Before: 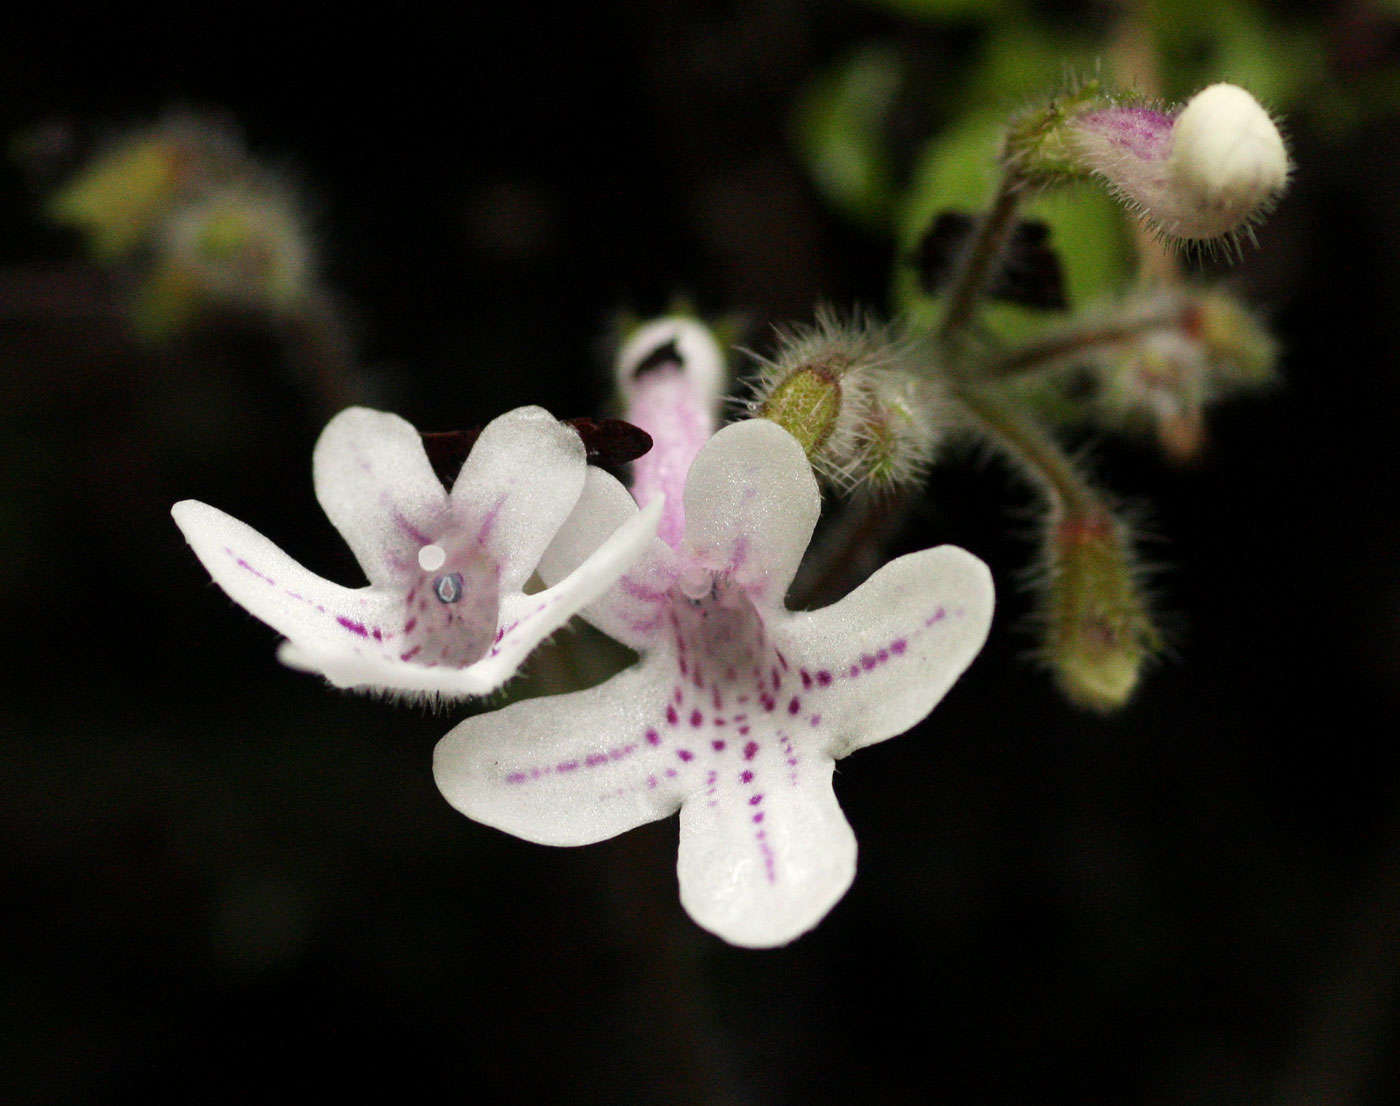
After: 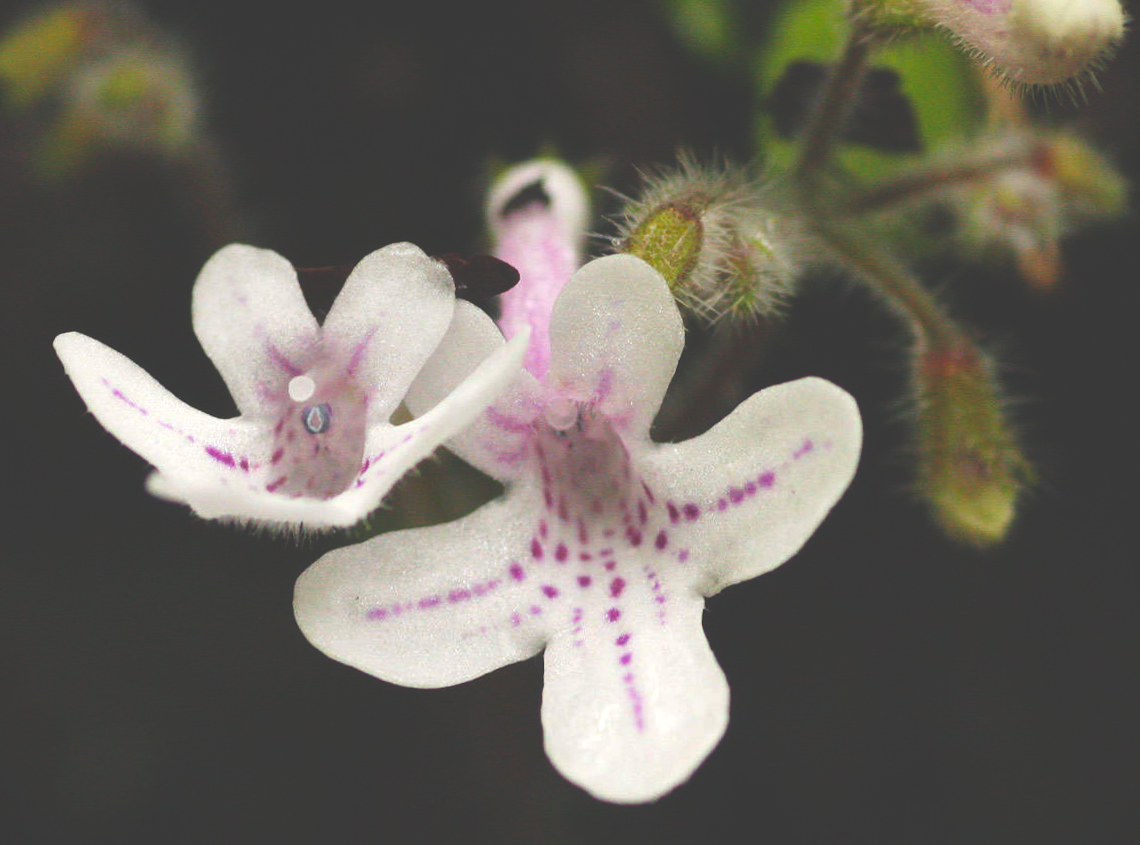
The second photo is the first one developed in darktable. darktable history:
exposure: black level correction -0.041, exposure 0.064 EV, compensate highlight preservation false
crop and rotate: left 11.831%, top 11.346%, right 13.429%, bottom 13.899%
grain: coarseness 0.81 ISO, strength 1.34%, mid-tones bias 0%
rotate and perspective: rotation 0.128°, lens shift (vertical) -0.181, lens shift (horizontal) -0.044, shear 0.001, automatic cropping off
color balance rgb: perceptual saturation grading › global saturation 25%, global vibrance 20%
haze removal: strength -0.05
vignetting: fall-off start 116.67%, fall-off radius 59.26%, brightness -0.31, saturation -0.056
